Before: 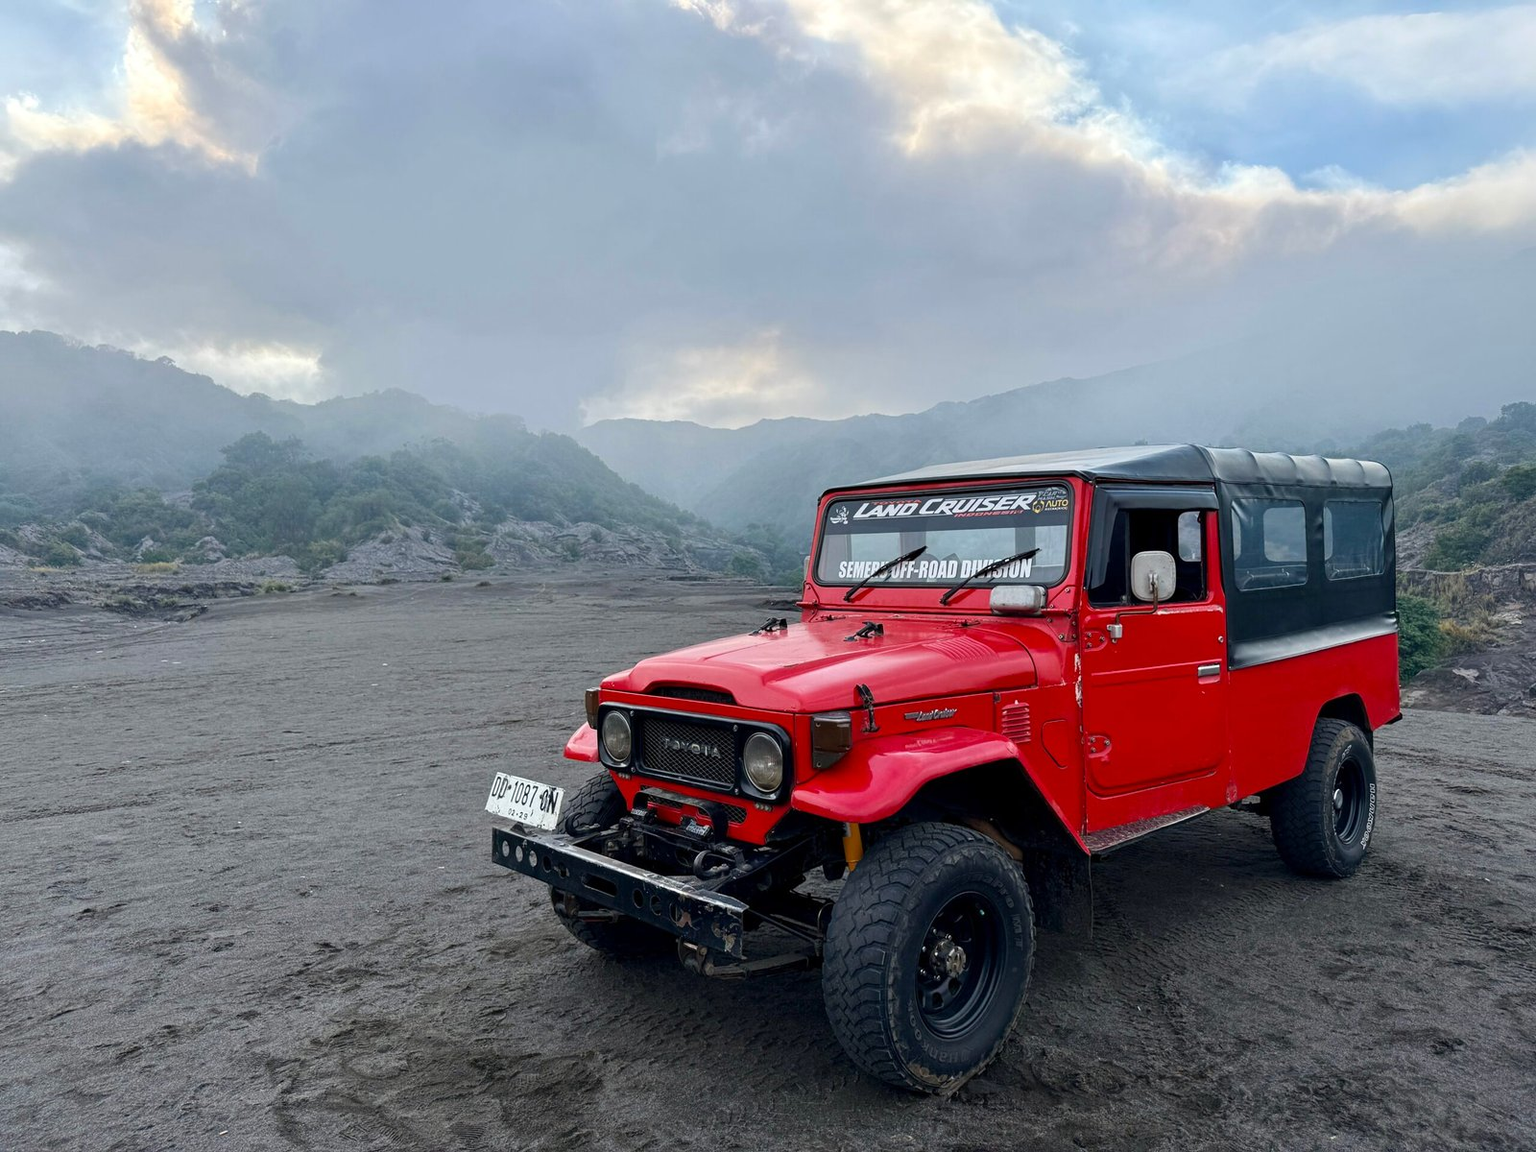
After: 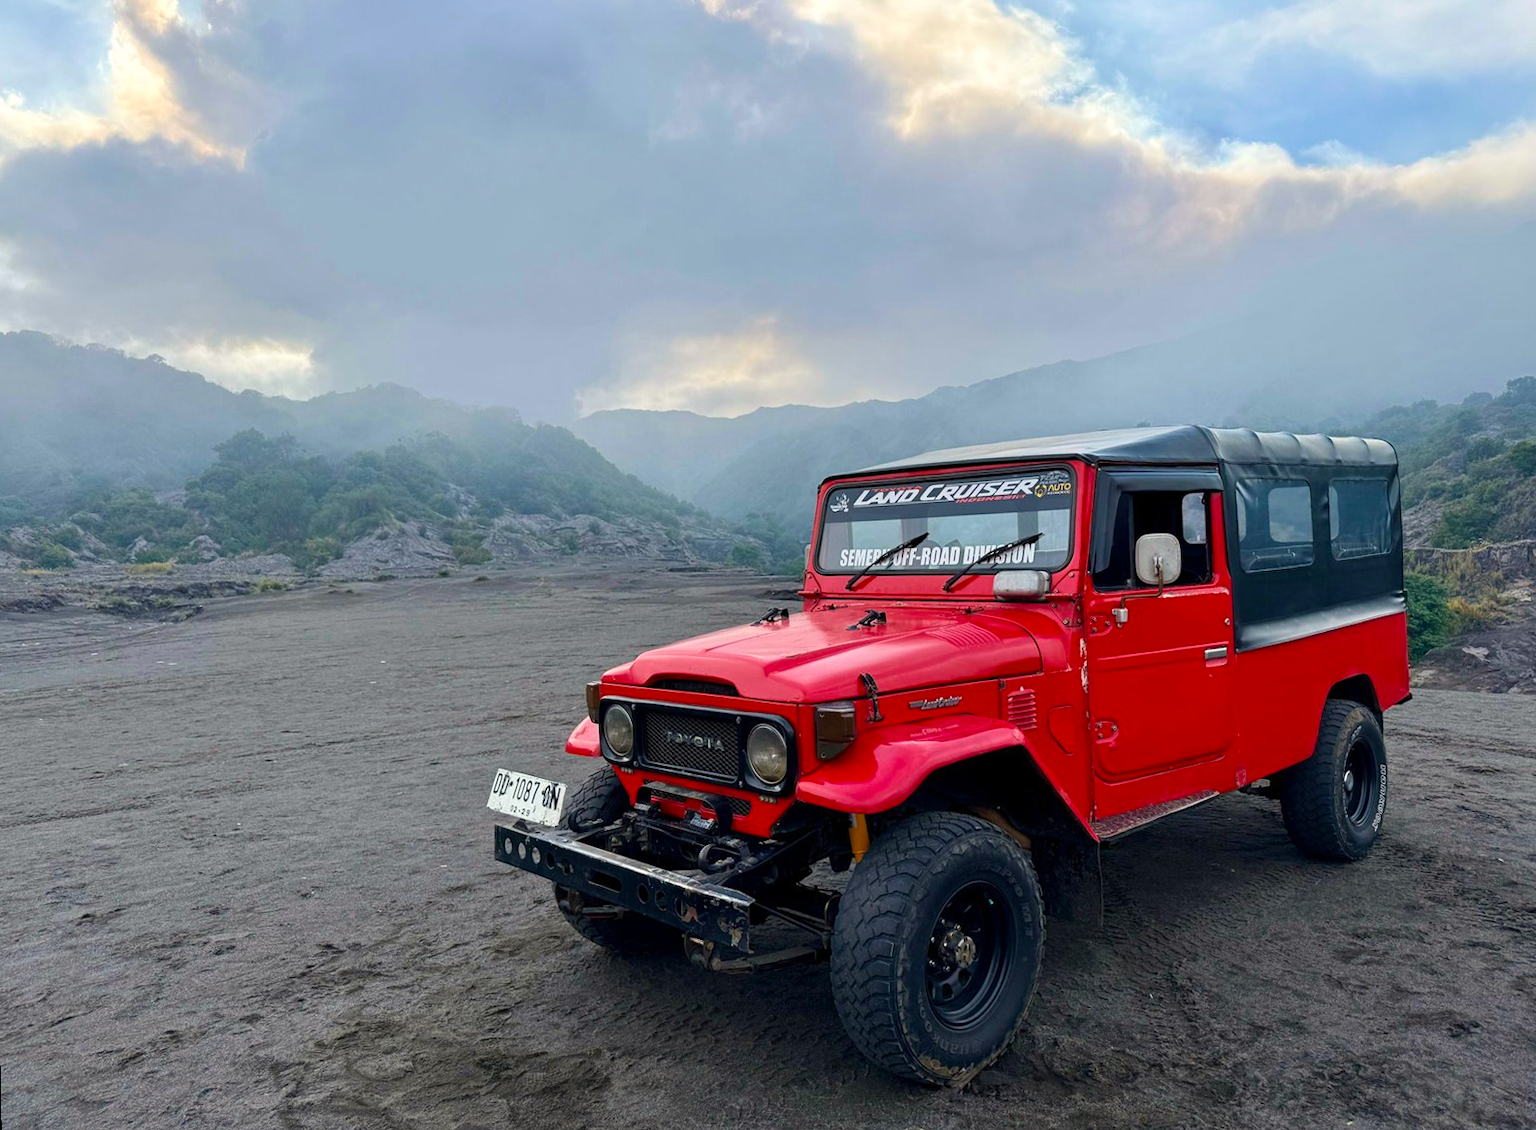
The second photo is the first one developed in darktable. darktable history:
velvia: on, module defaults
rotate and perspective: rotation -1°, crop left 0.011, crop right 0.989, crop top 0.025, crop bottom 0.975
color correction: highlights a* 0.816, highlights b* 2.78, saturation 1.1
